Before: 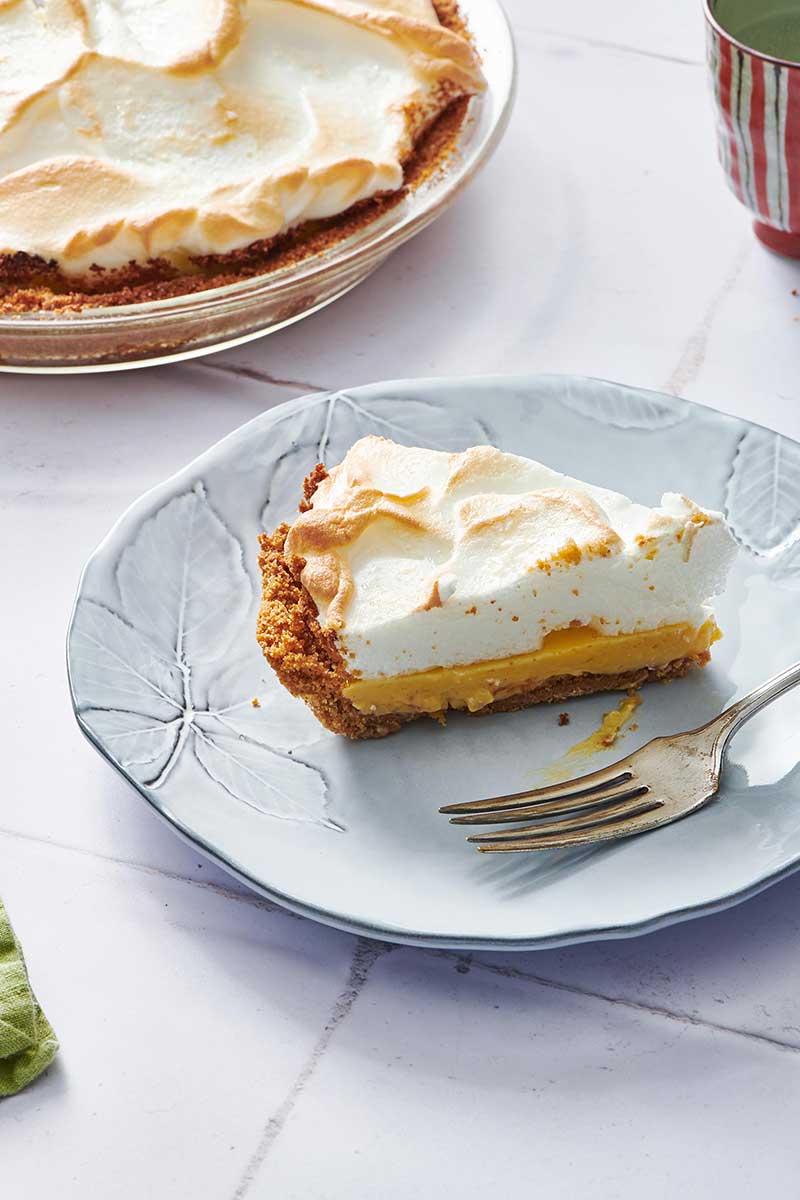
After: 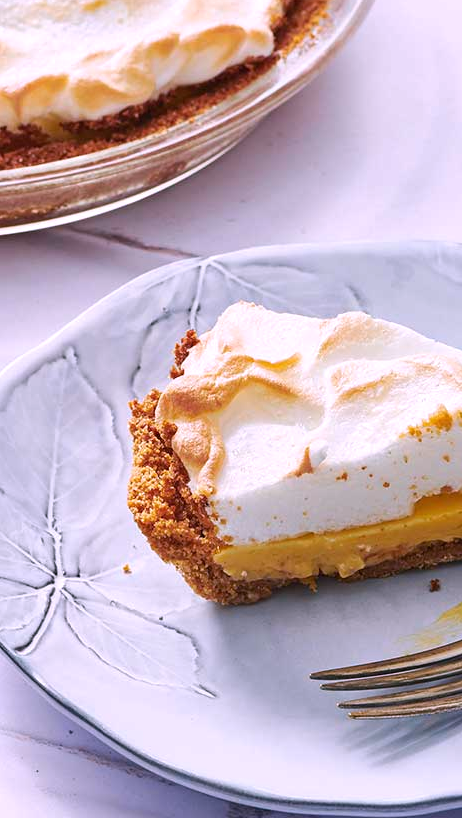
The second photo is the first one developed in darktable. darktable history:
crop: left 16.202%, top 11.208%, right 26.045%, bottom 20.557%
white balance: red 1.066, blue 1.119
